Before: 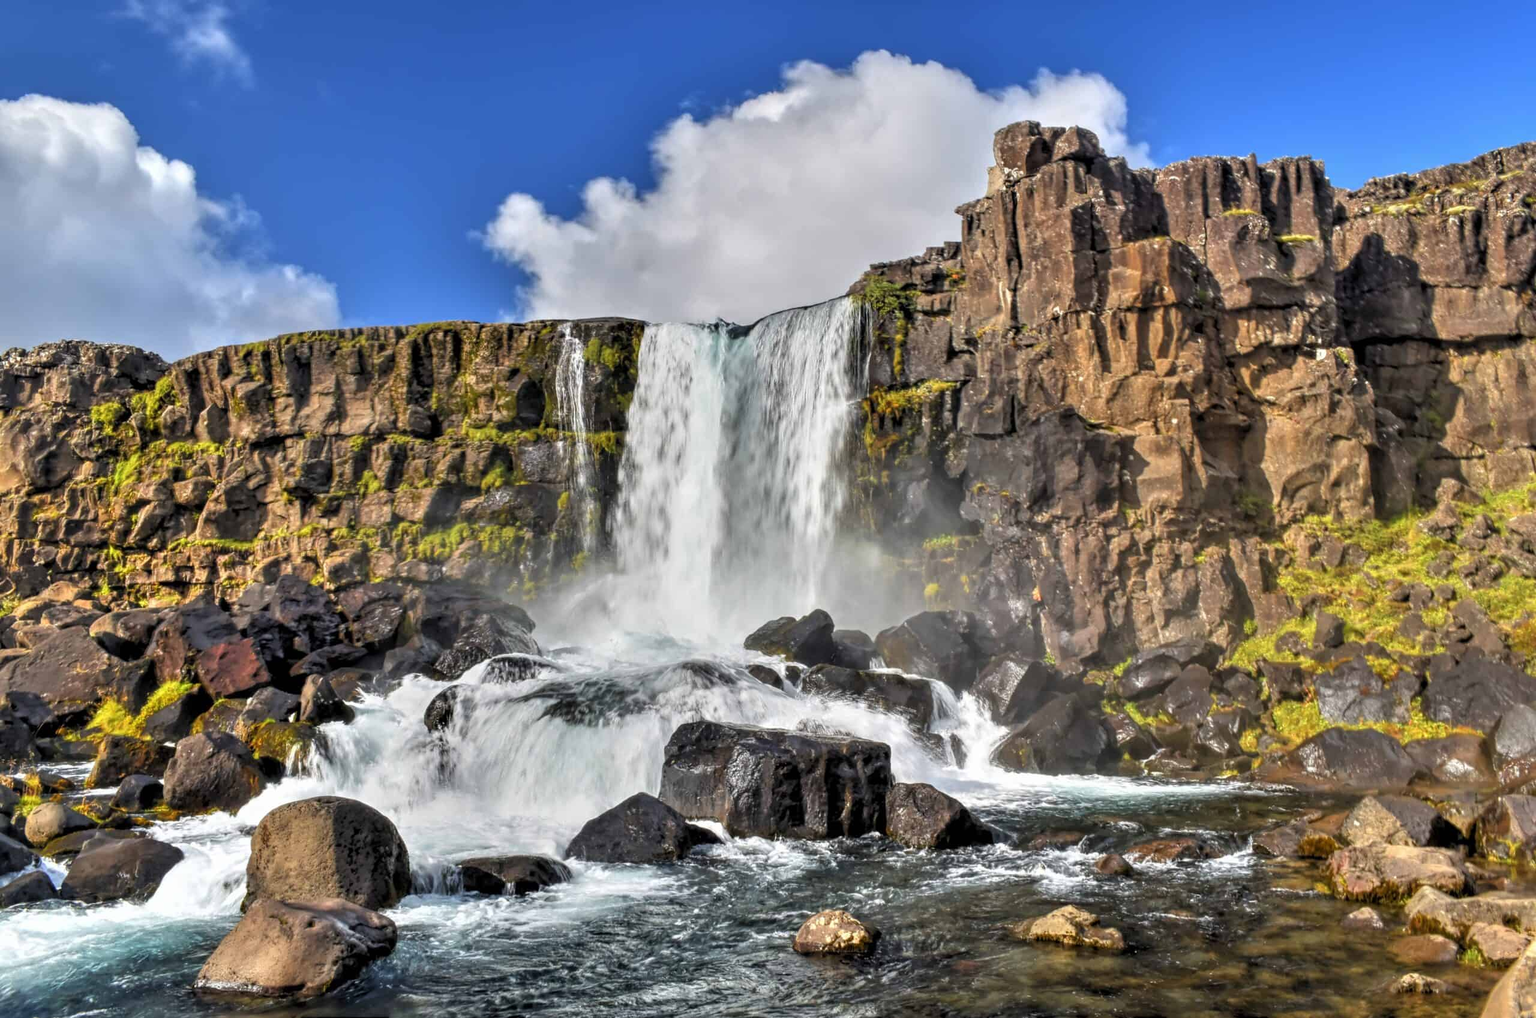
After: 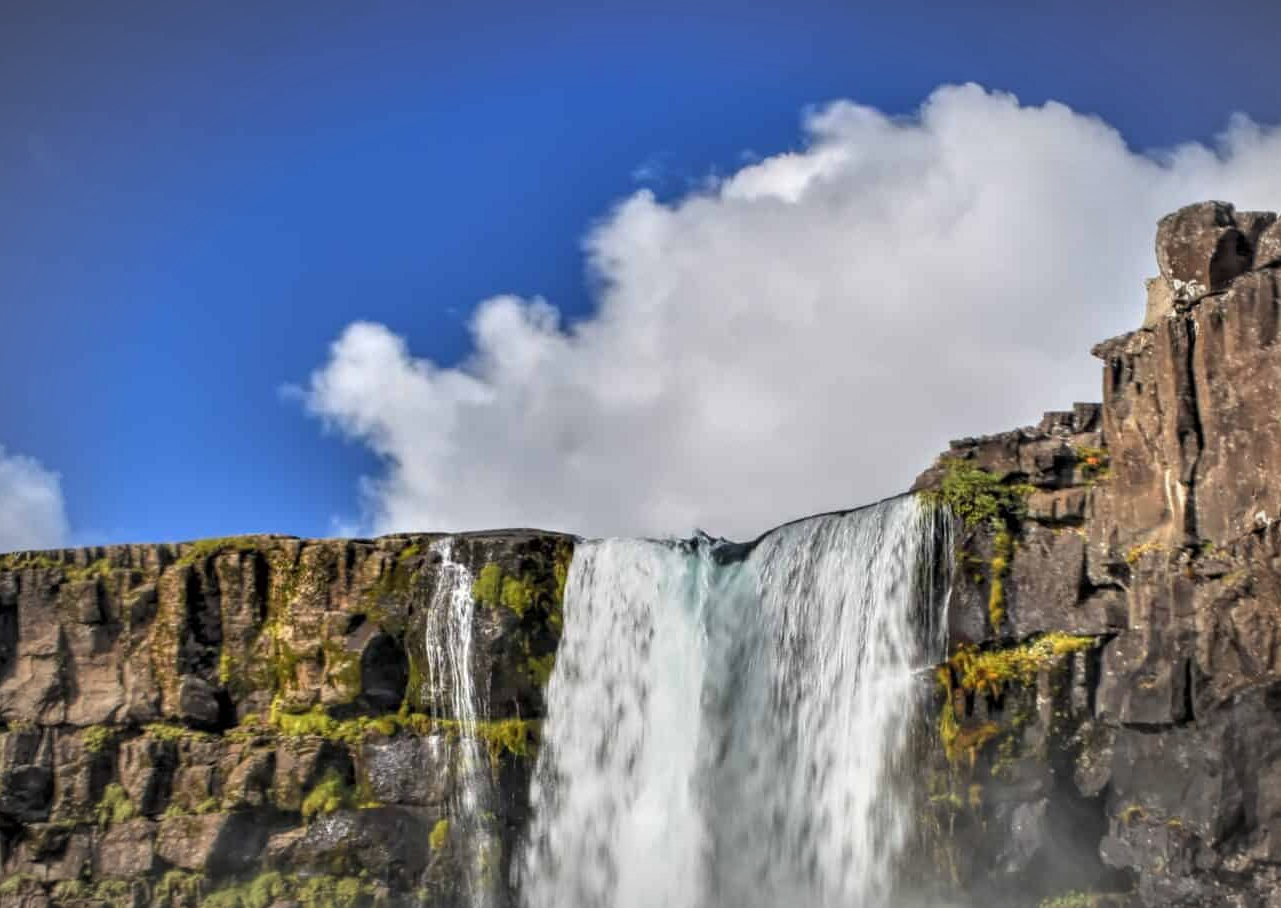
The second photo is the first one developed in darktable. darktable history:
crop: left 19.556%, right 30.401%, bottom 46.458%
vignetting: fall-off radius 60%, automatic ratio true
